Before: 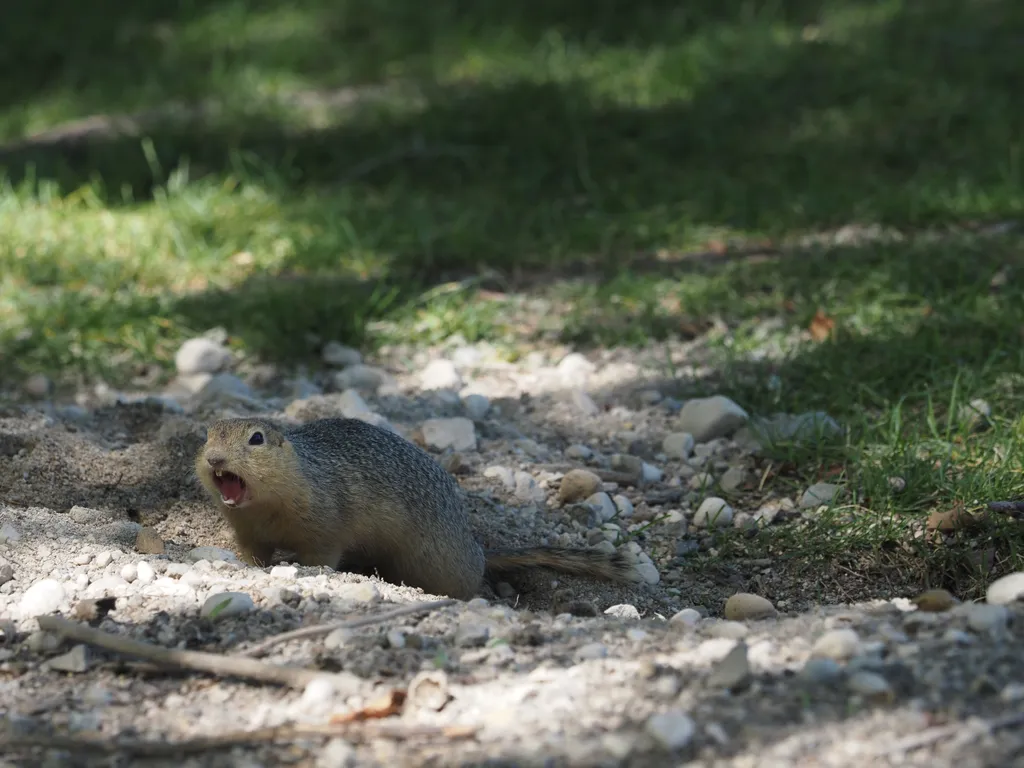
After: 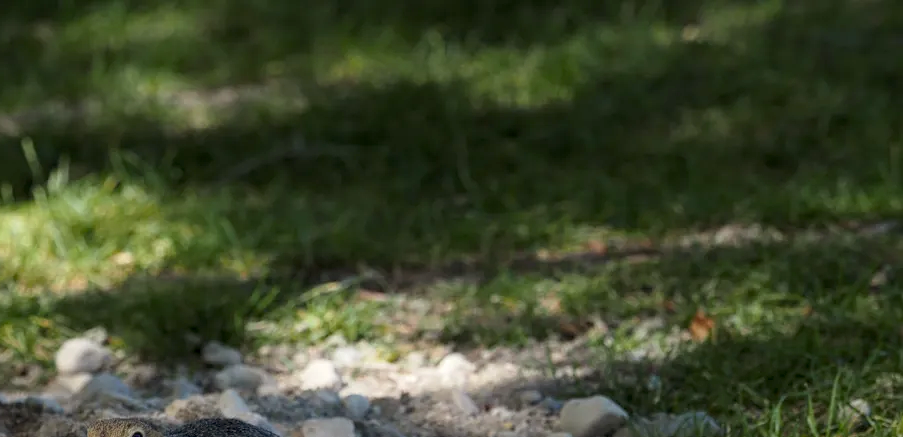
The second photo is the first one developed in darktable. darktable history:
crop and rotate: left 11.729%, bottom 42.985%
local contrast: highlights 102%, shadows 98%, detail 119%, midtone range 0.2
color balance rgb: power › luminance -3.777%, power › chroma 0.582%, power › hue 41.9°, global offset › luminance -0.507%, perceptual saturation grading › global saturation 10.08%, global vibrance 14.359%
sharpen: amount 0.207
